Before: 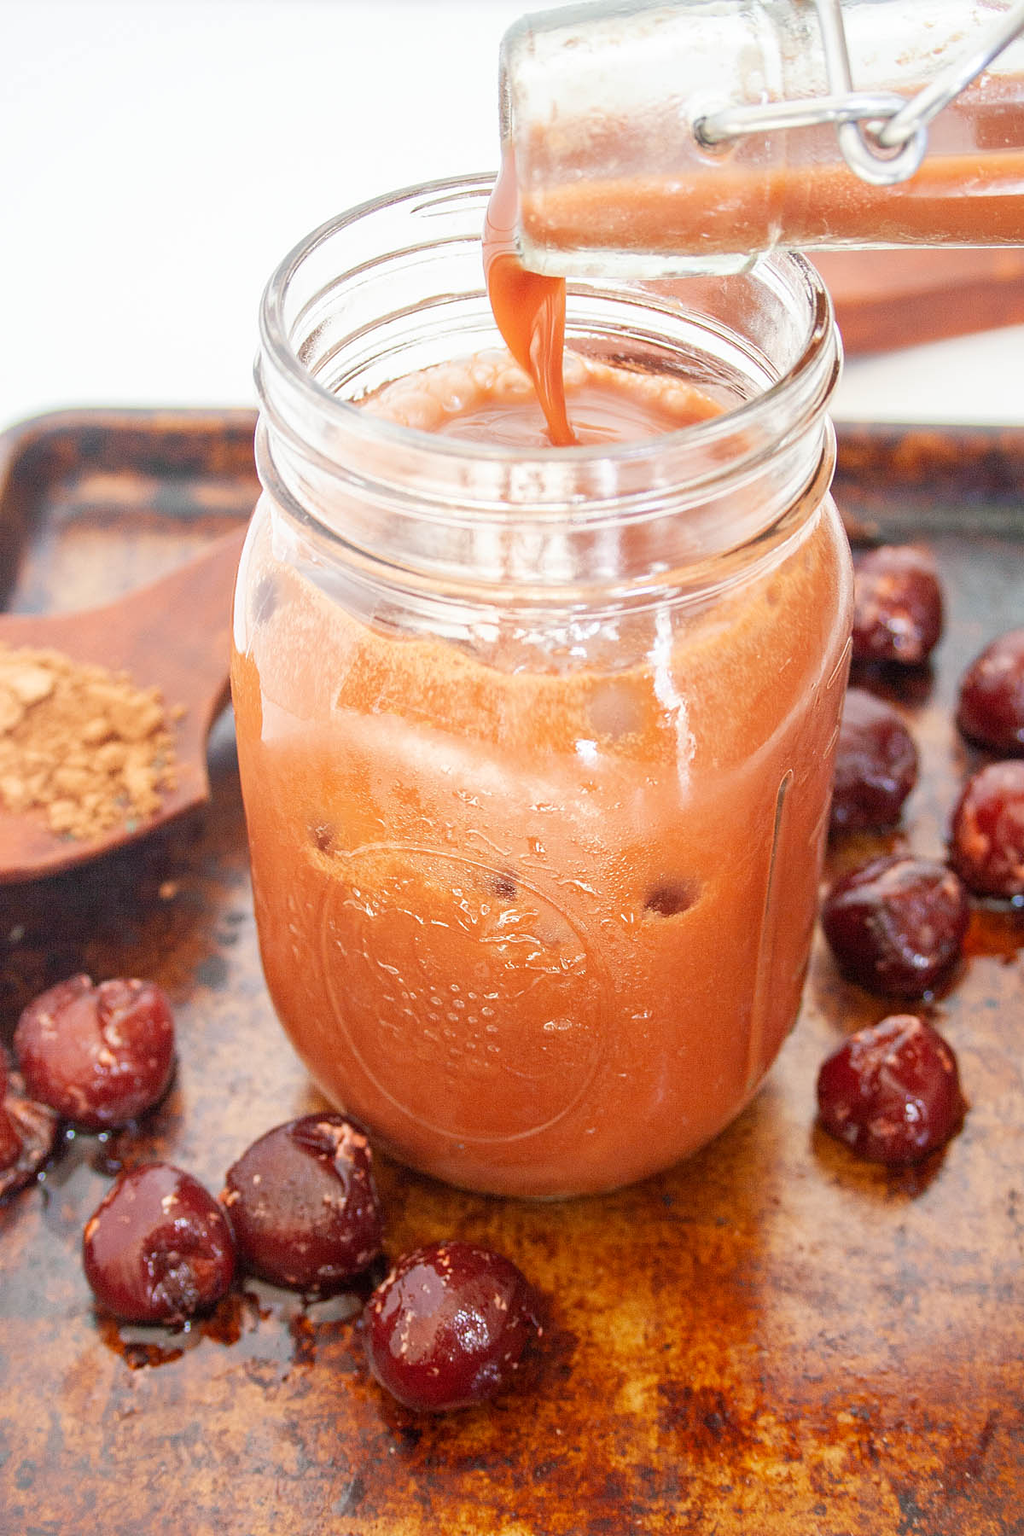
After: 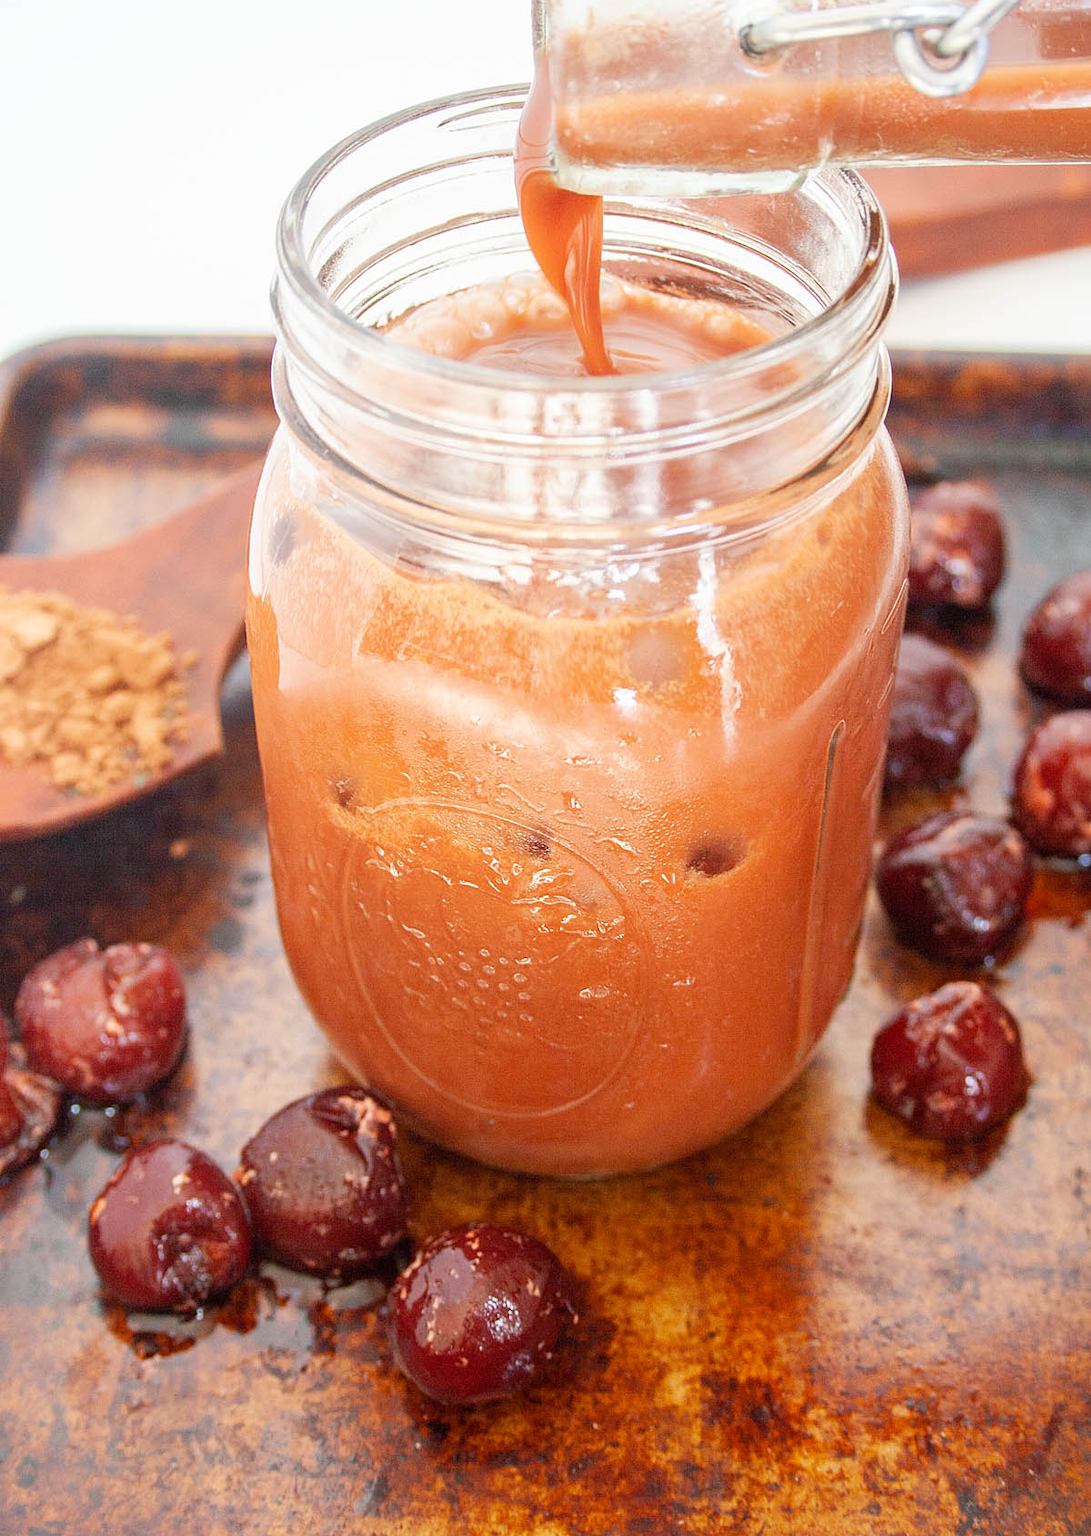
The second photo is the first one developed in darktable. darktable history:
crop and rotate: top 6.155%
